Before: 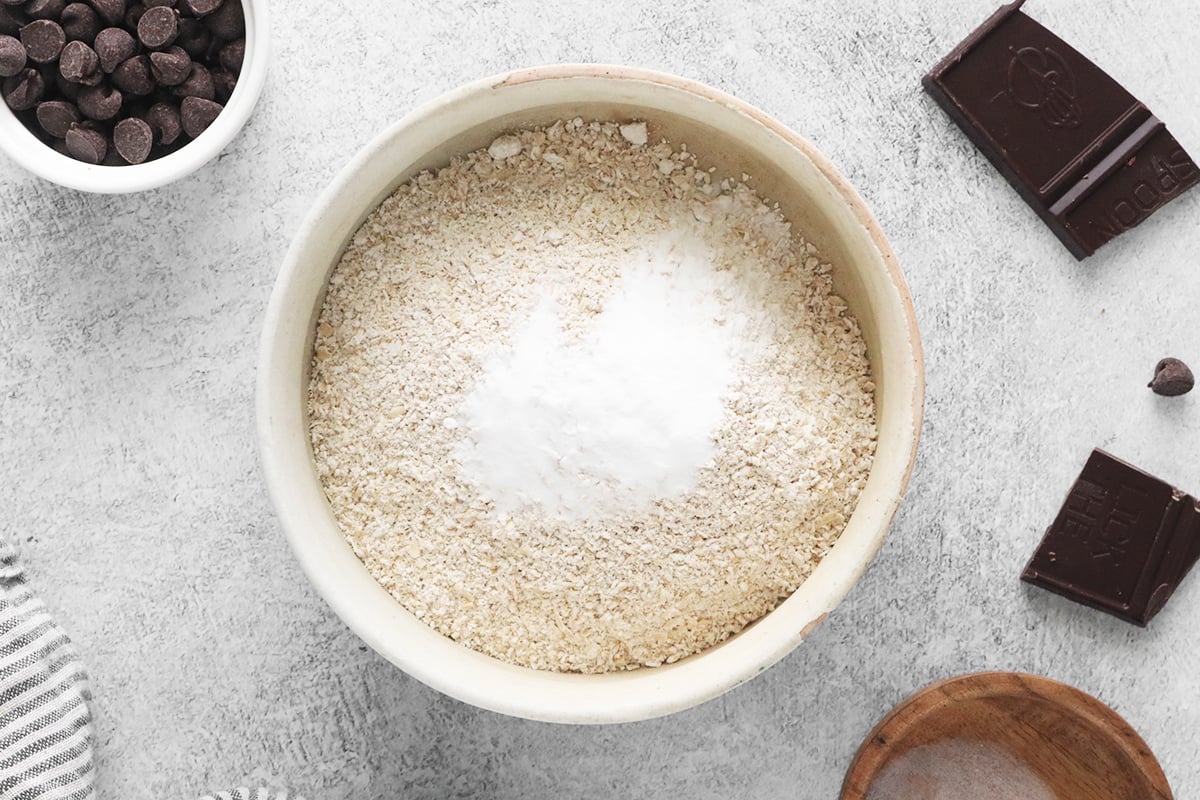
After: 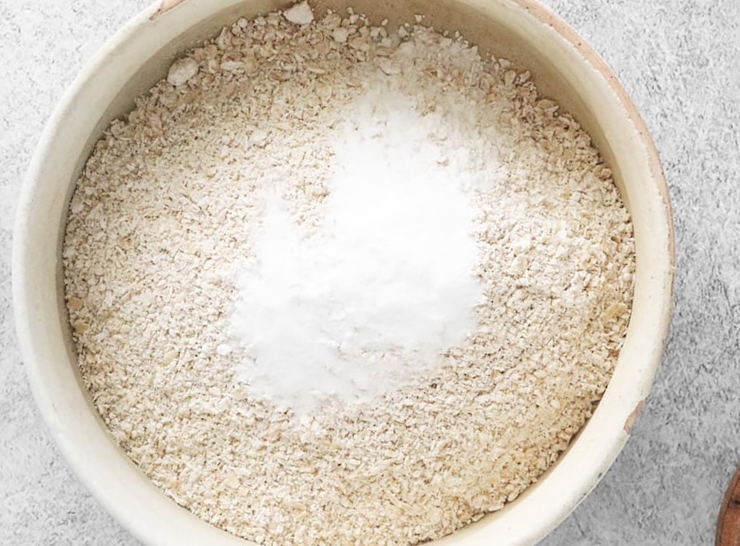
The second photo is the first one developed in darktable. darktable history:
crop and rotate: angle 19.76°, left 6.936%, right 3.716%, bottom 1.113%
local contrast: detail 110%
